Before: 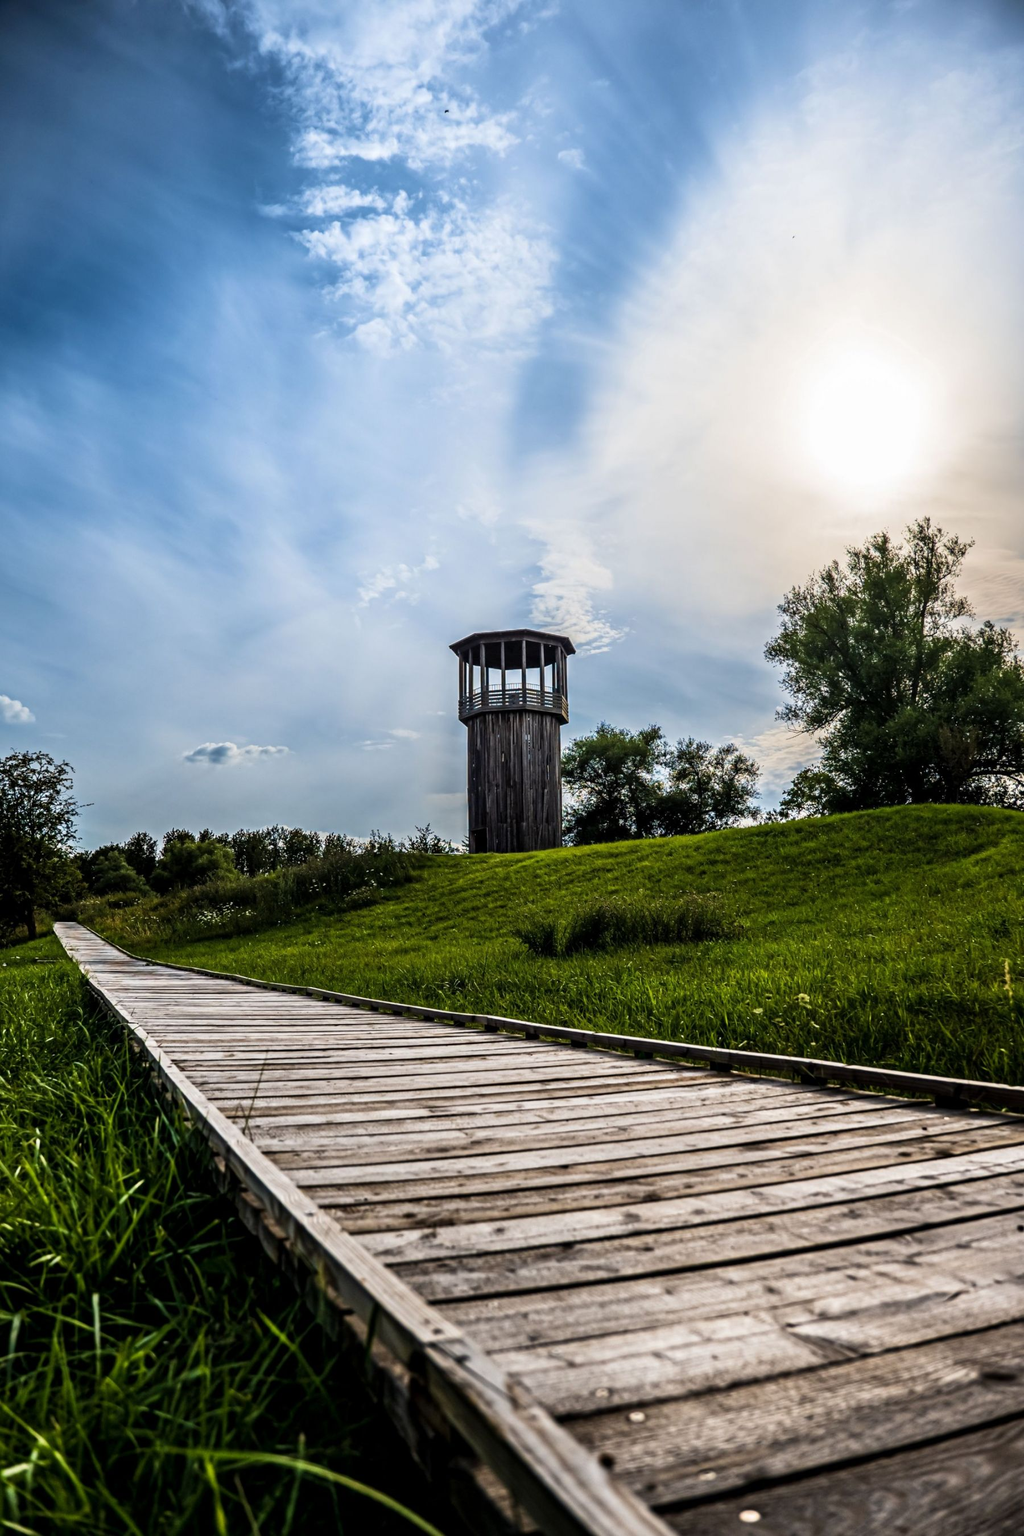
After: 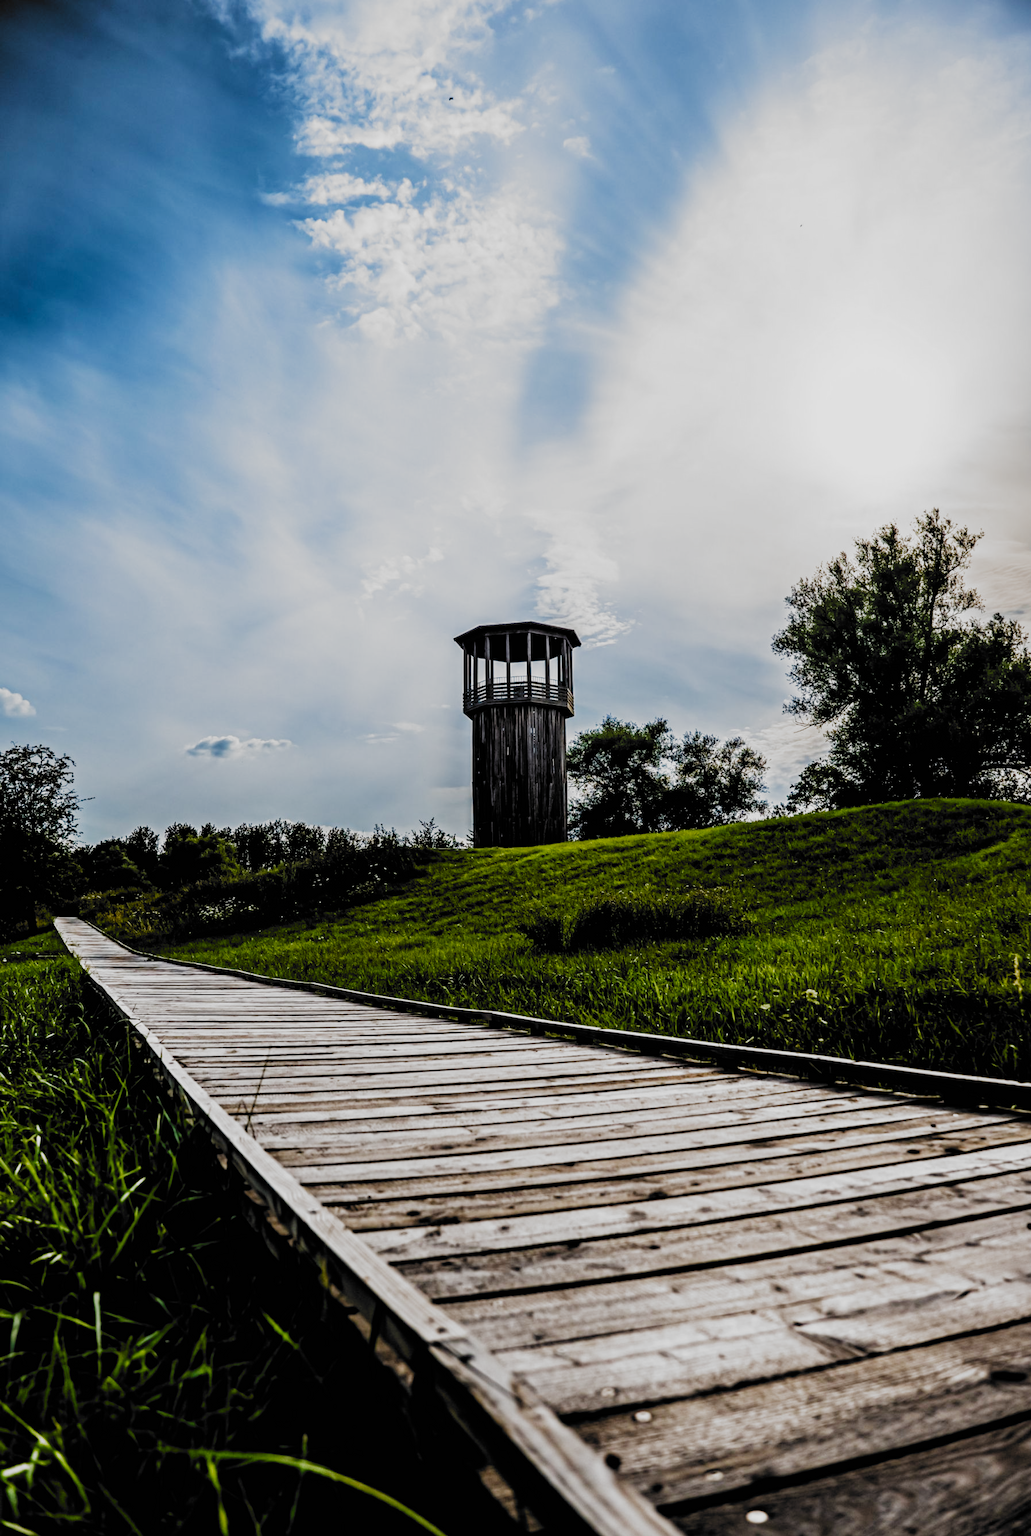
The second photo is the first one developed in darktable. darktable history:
crop: top 0.925%, right 0.12%
filmic rgb: black relative exposure -5.05 EV, white relative exposure 3.55 EV, hardness 3.16, contrast 1.201, highlights saturation mix -30.82%, add noise in highlights 0.001, preserve chrominance no, color science v3 (2019), use custom middle-gray values true, contrast in highlights soft
